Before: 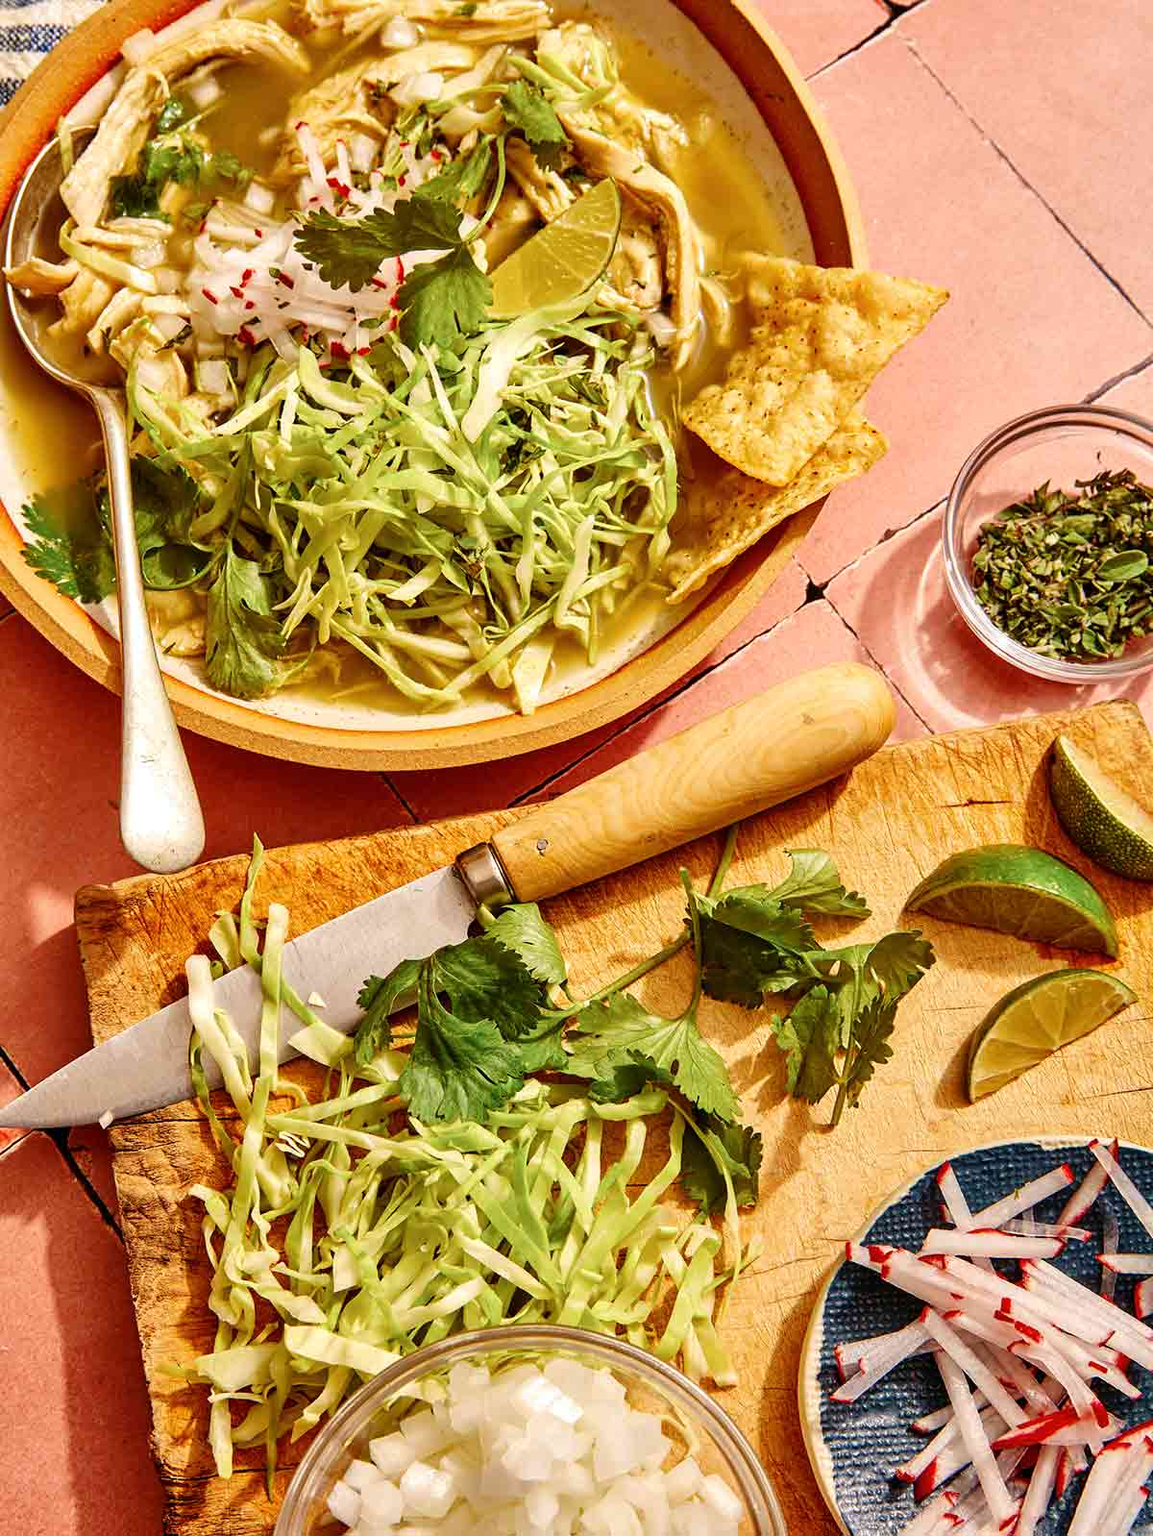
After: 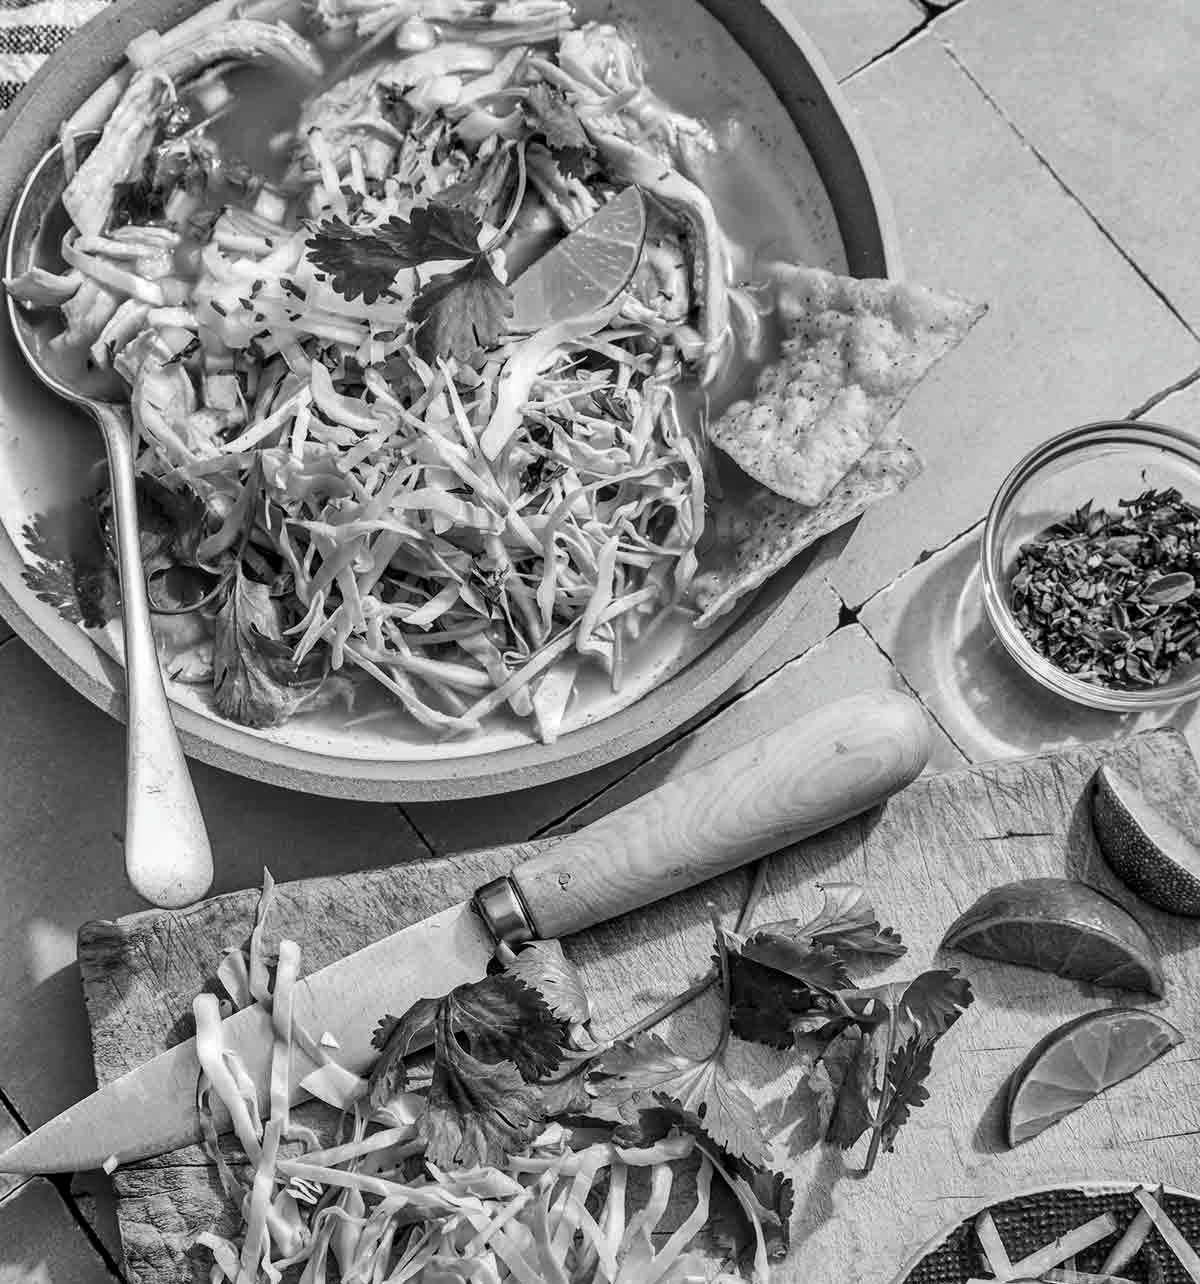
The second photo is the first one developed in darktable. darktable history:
crop: bottom 19.644%
color calibration: output gray [0.267, 0.423, 0.261, 0], illuminant same as pipeline (D50), adaptation none (bypass)
color correction: highlights a* -0.182, highlights b* -0.124
contrast brightness saturation: brightness -0.02, saturation 0.35
local contrast: on, module defaults
